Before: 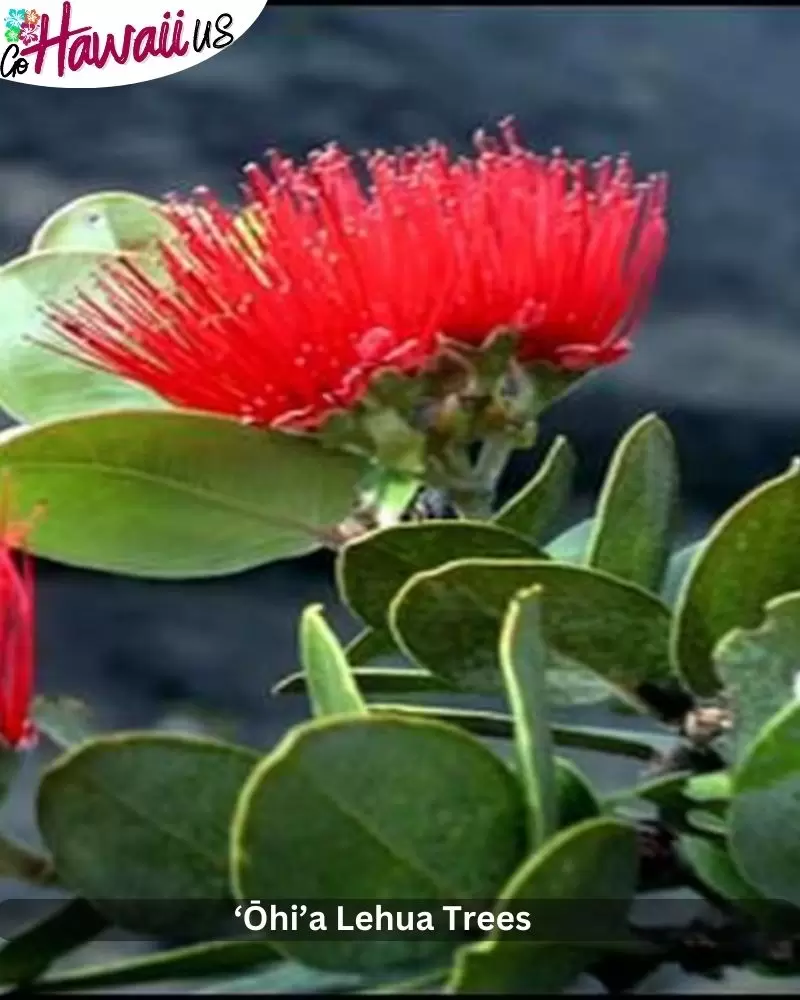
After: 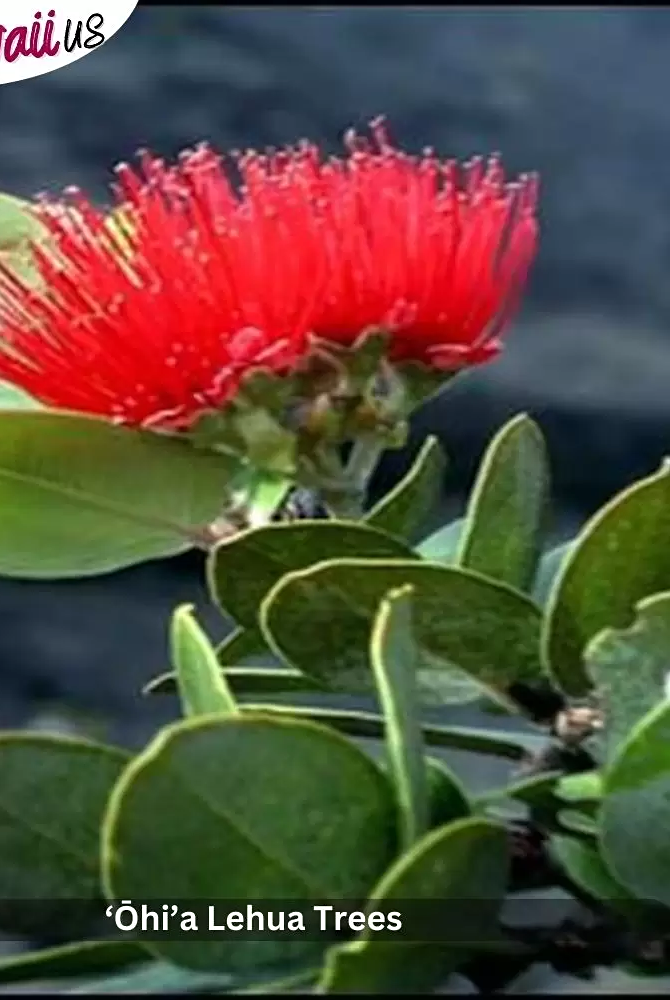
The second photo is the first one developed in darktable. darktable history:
crop: left 16.145%
sharpen: amount 0.2
tone equalizer: on, module defaults
